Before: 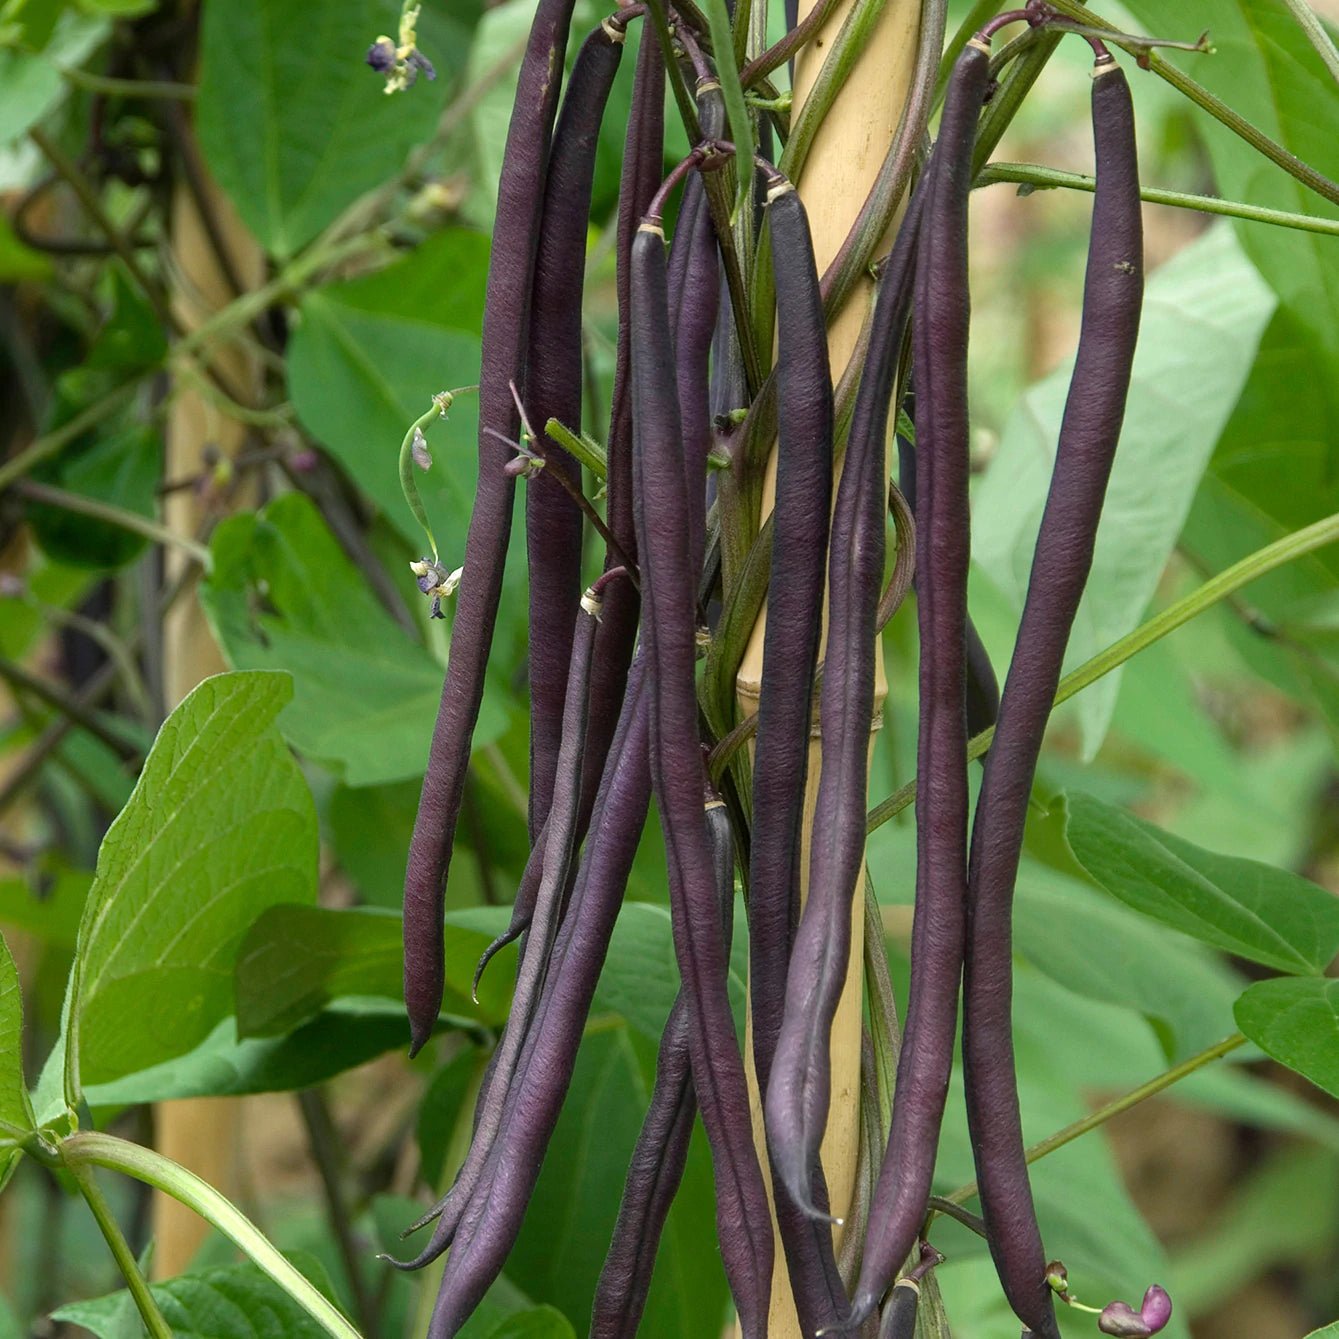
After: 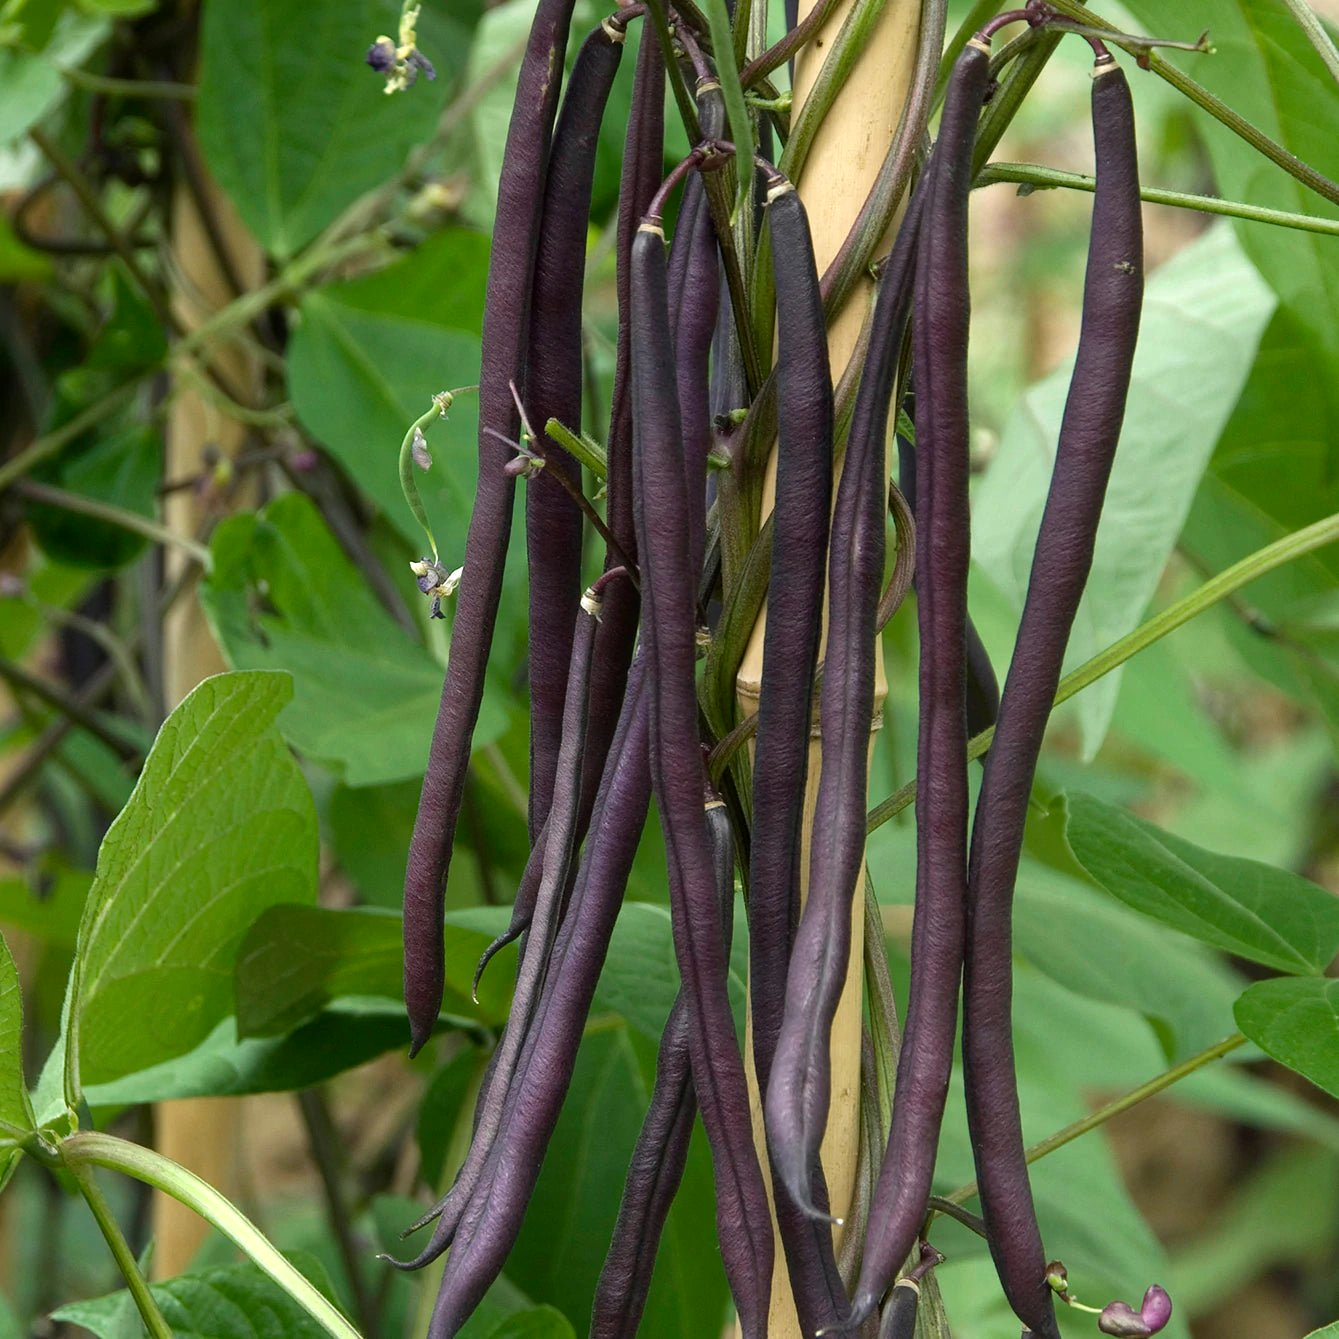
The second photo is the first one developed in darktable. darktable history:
contrast brightness saturation: contrast 0.026, brightness -0.03
shadows and highlights: shadows -13.36, white point adjustment 4.14, highlights 28.36, highlights color adjustment 42.07%
exposure: exposure -0.067 EV, compensate highlight preservation false
